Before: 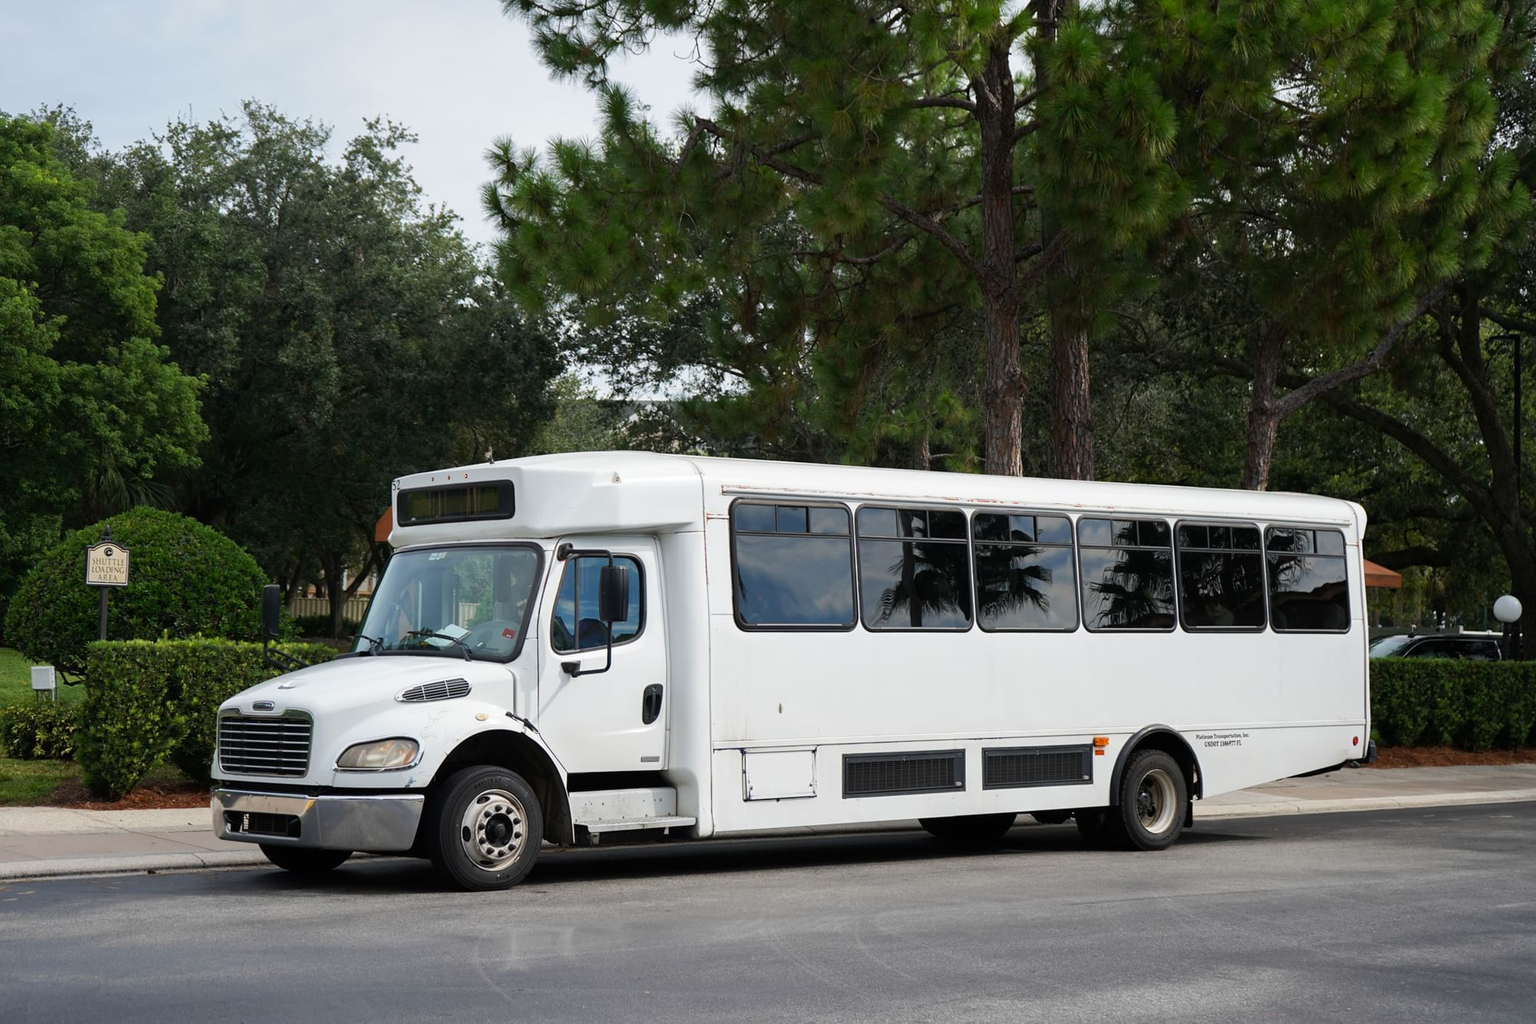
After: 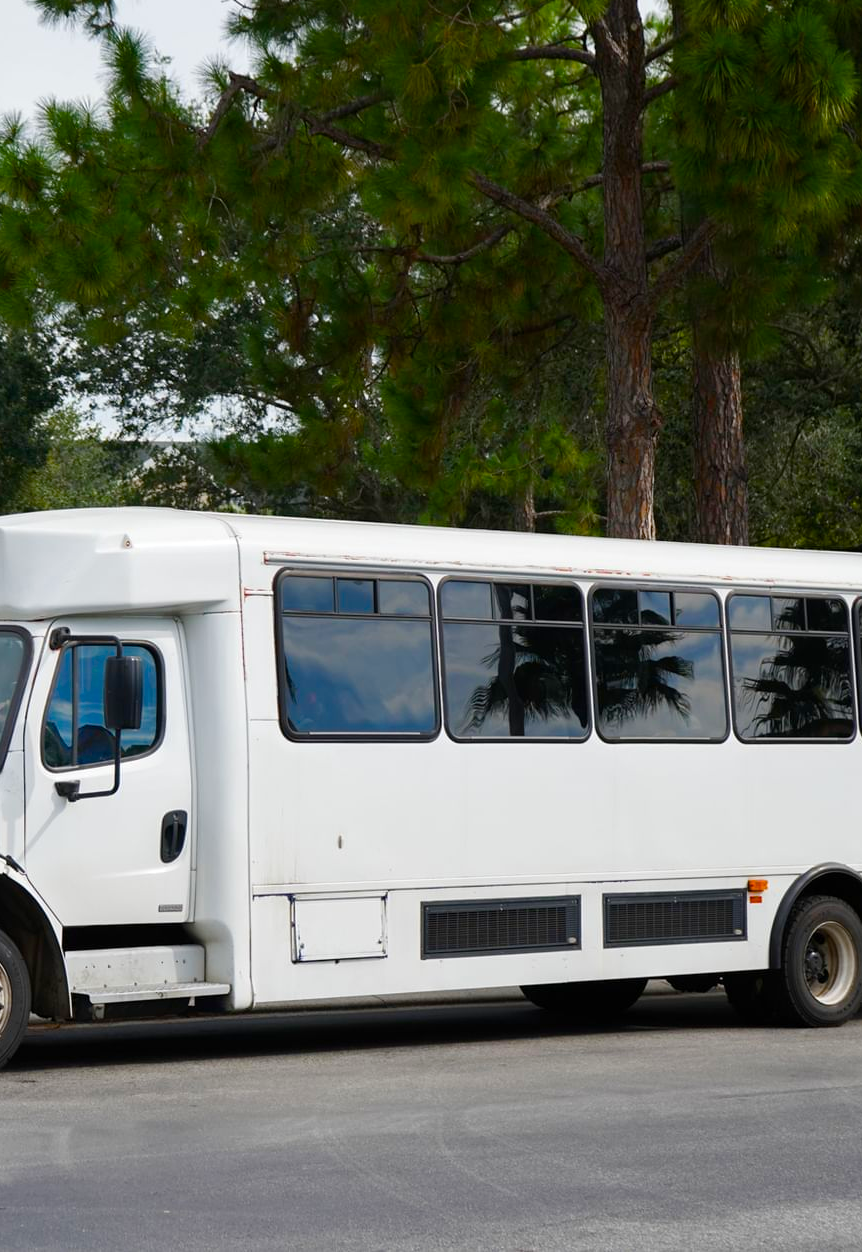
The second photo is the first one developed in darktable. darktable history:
crop: left 33.819%, top 6.01%, right 23.068%
color balance rgb: perceptual saturation grading › global saturation 35.141%, perceptual saturation grading › highlights -25.377%, perceptual saturation grading › shadows 49.703%
